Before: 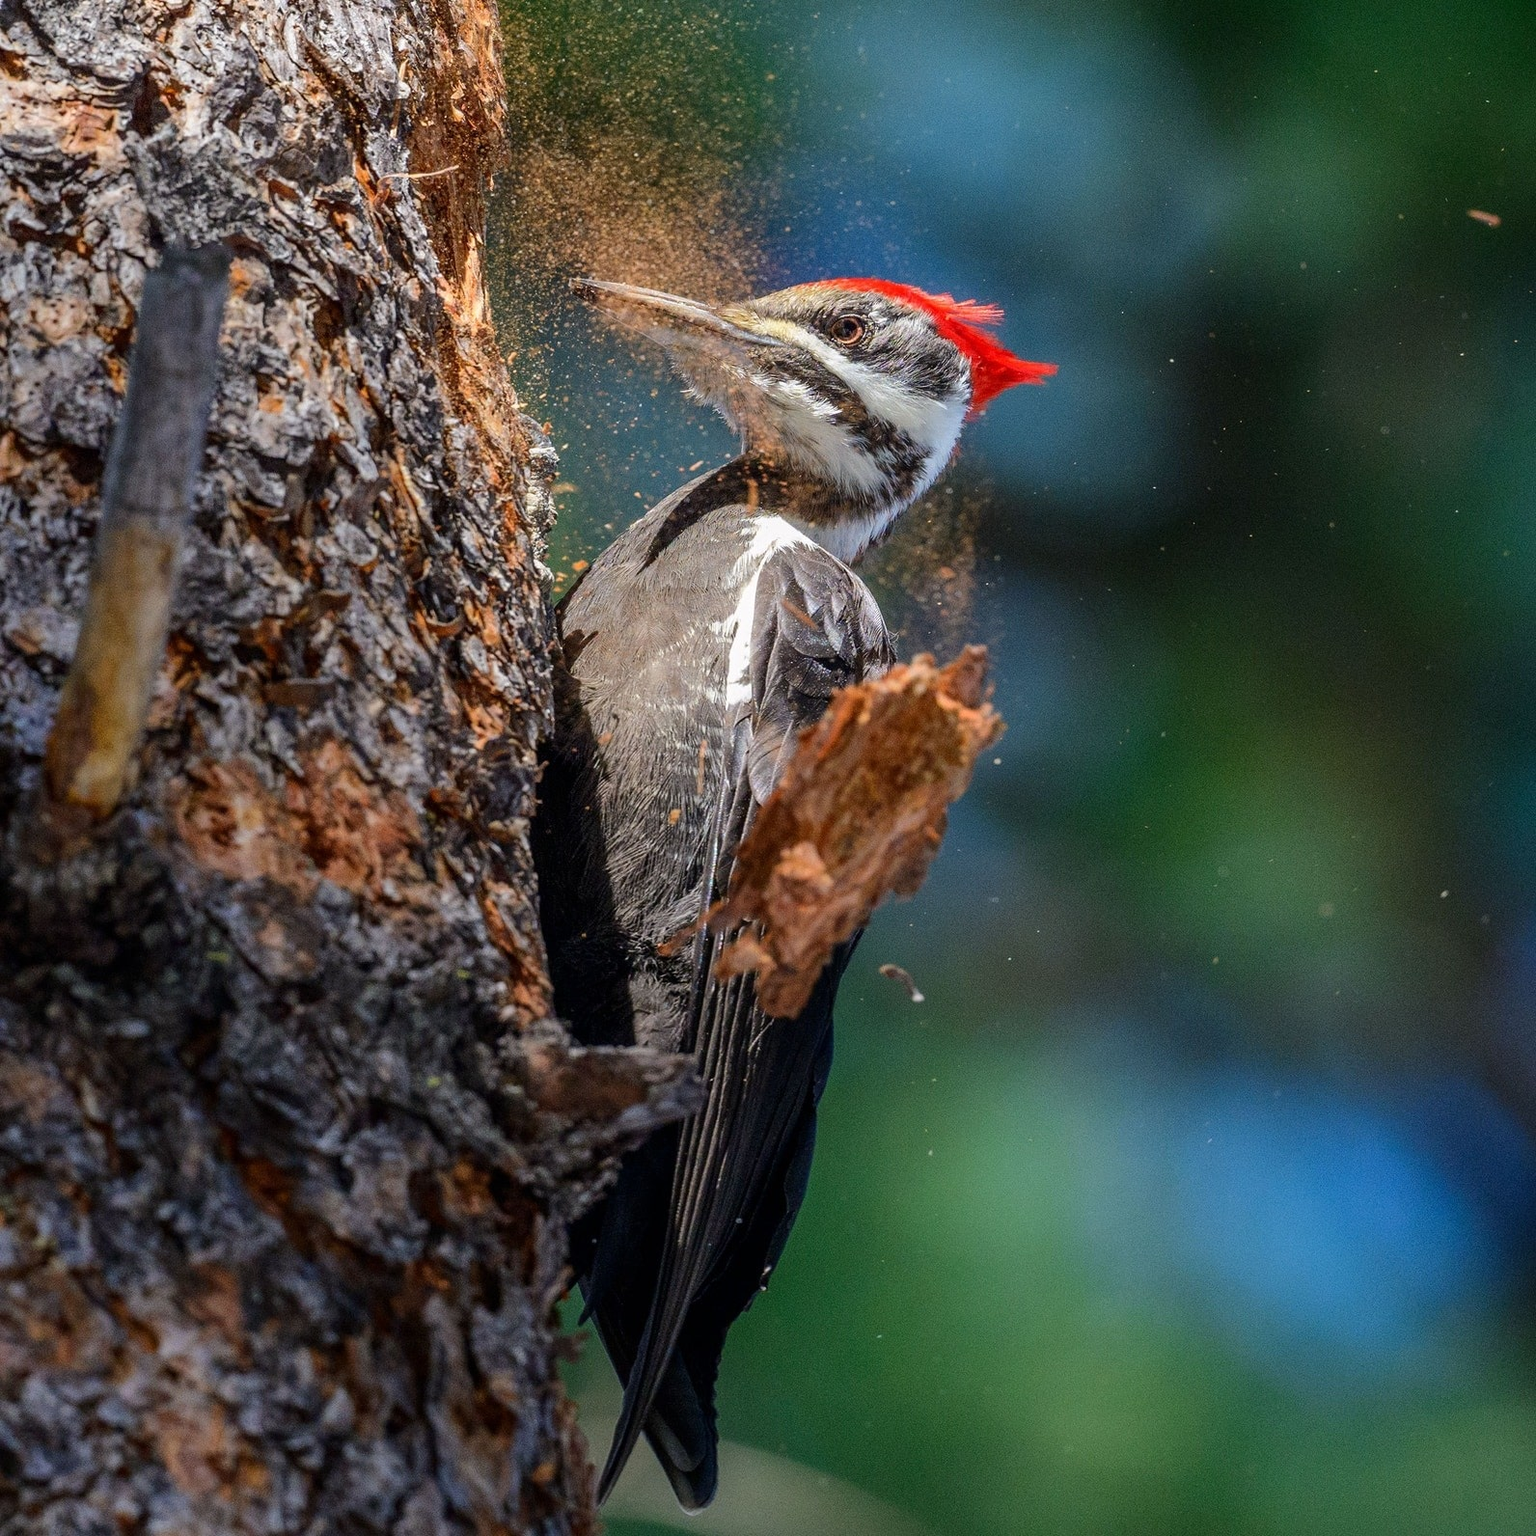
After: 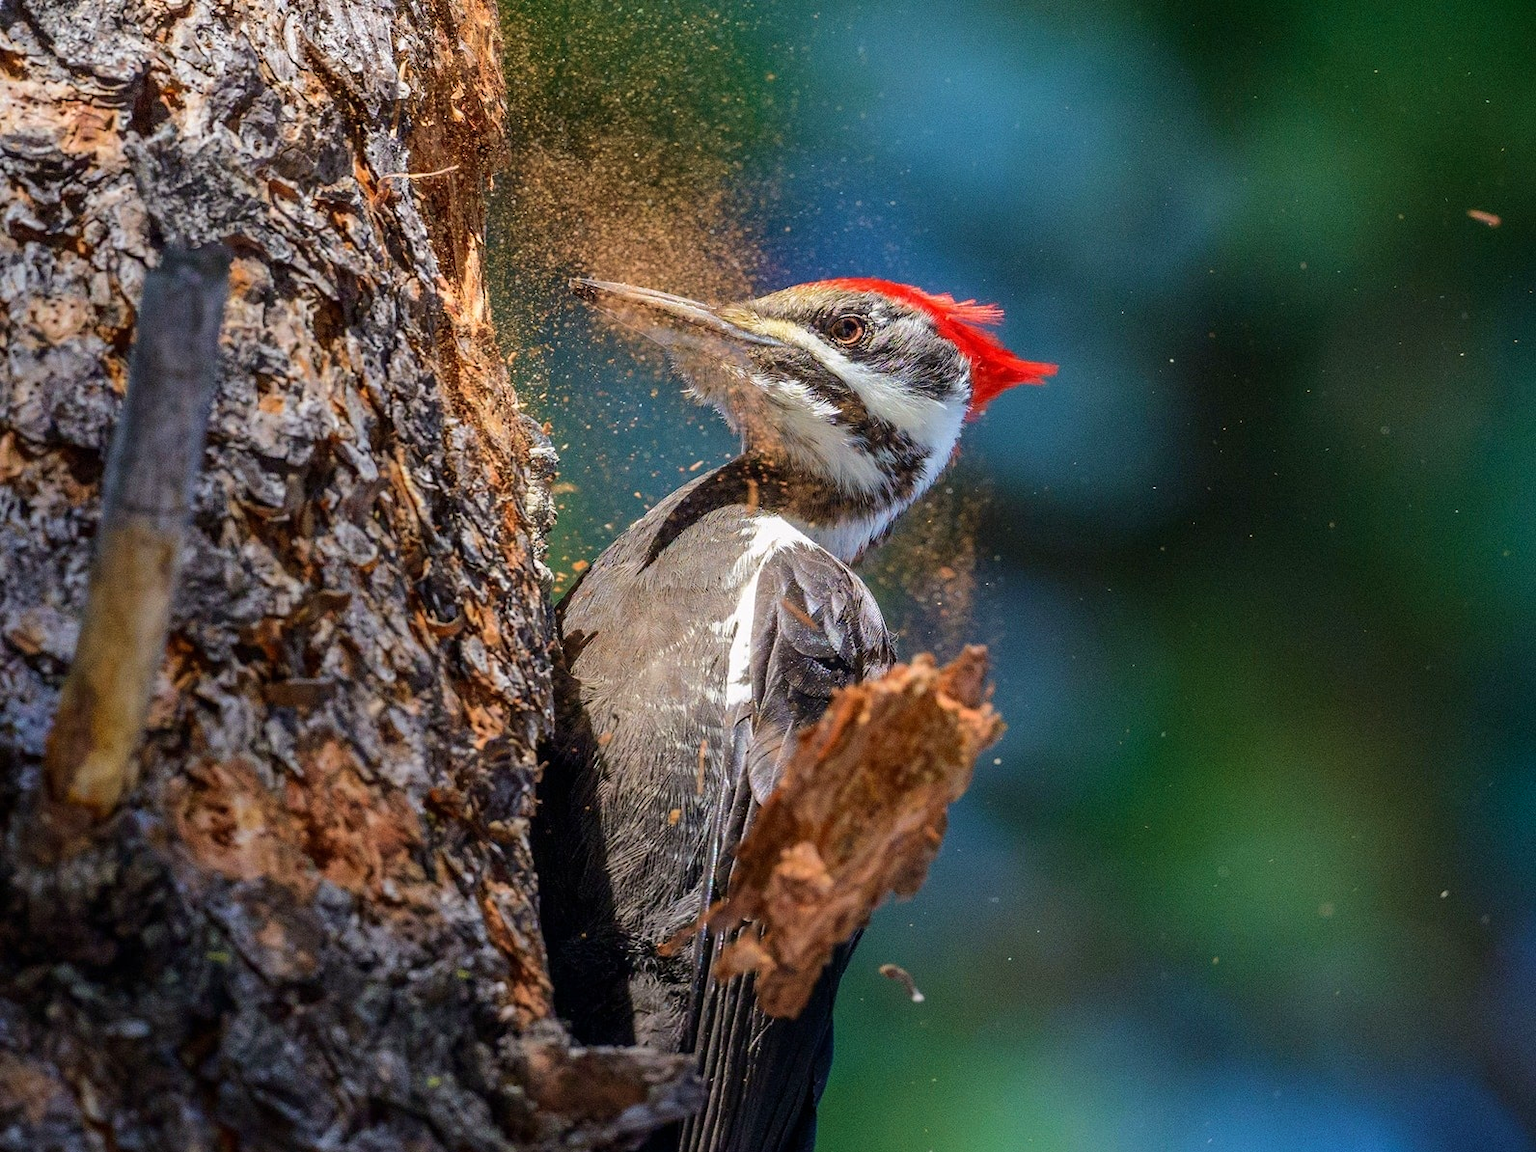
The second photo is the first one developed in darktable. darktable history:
crop: bottom 24.988%
velvia: on, module defaults
